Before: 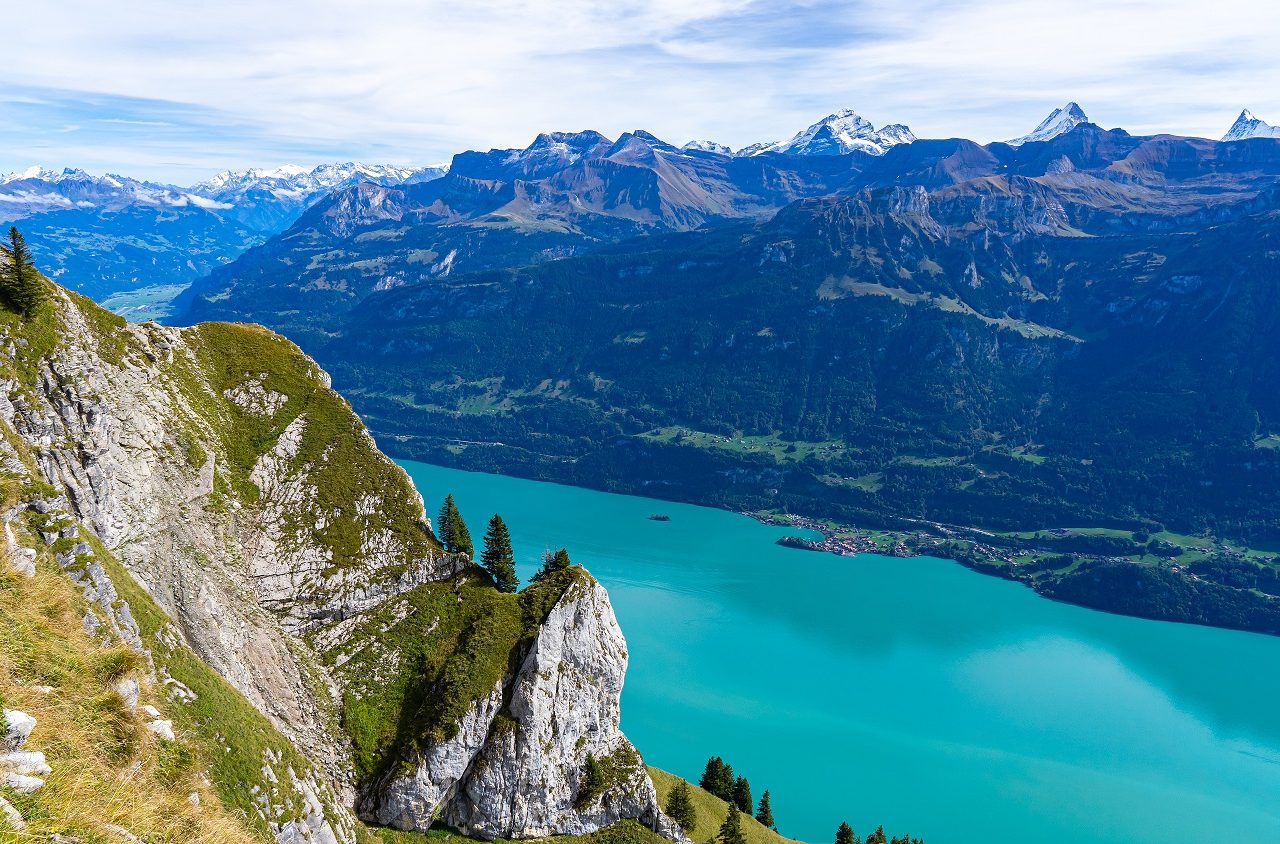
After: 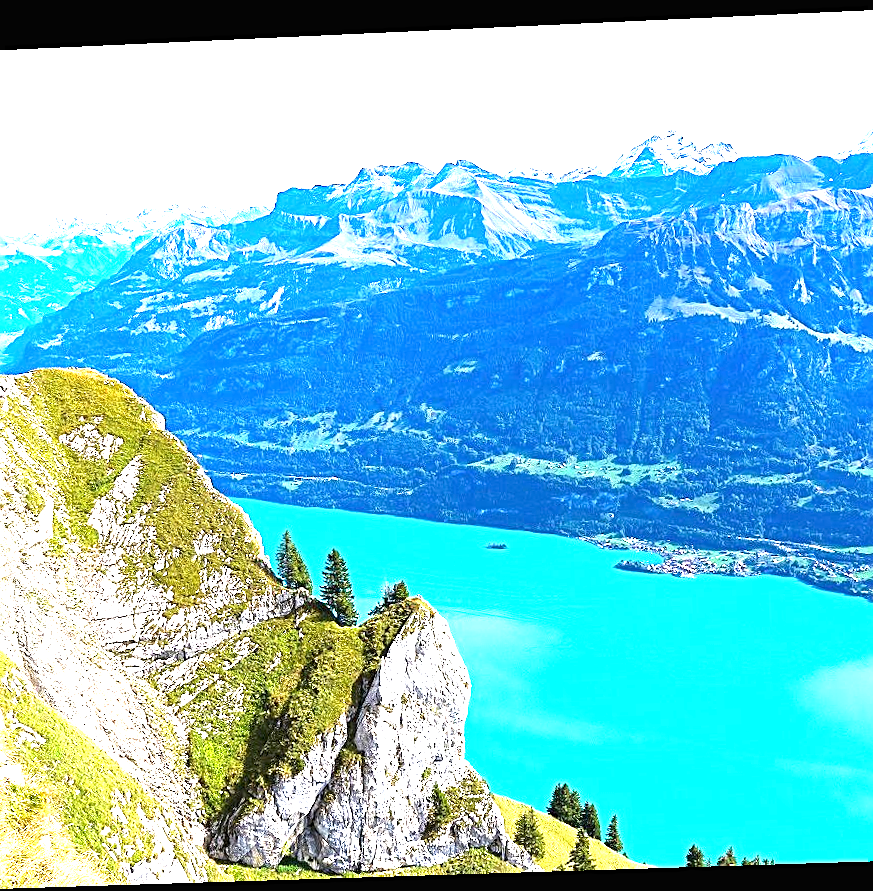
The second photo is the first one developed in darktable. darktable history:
rotate and perspective: rotation -2.22°, lens shift (horizontal) -0.022, automatic cropping off
sharpen: on, module defaults
exposure: black level correction 0, exposure 2.327 EV, compensate exposure bias true, compensate highlight preservation false
crop and rotate: left 13.409%, right 19.924%
